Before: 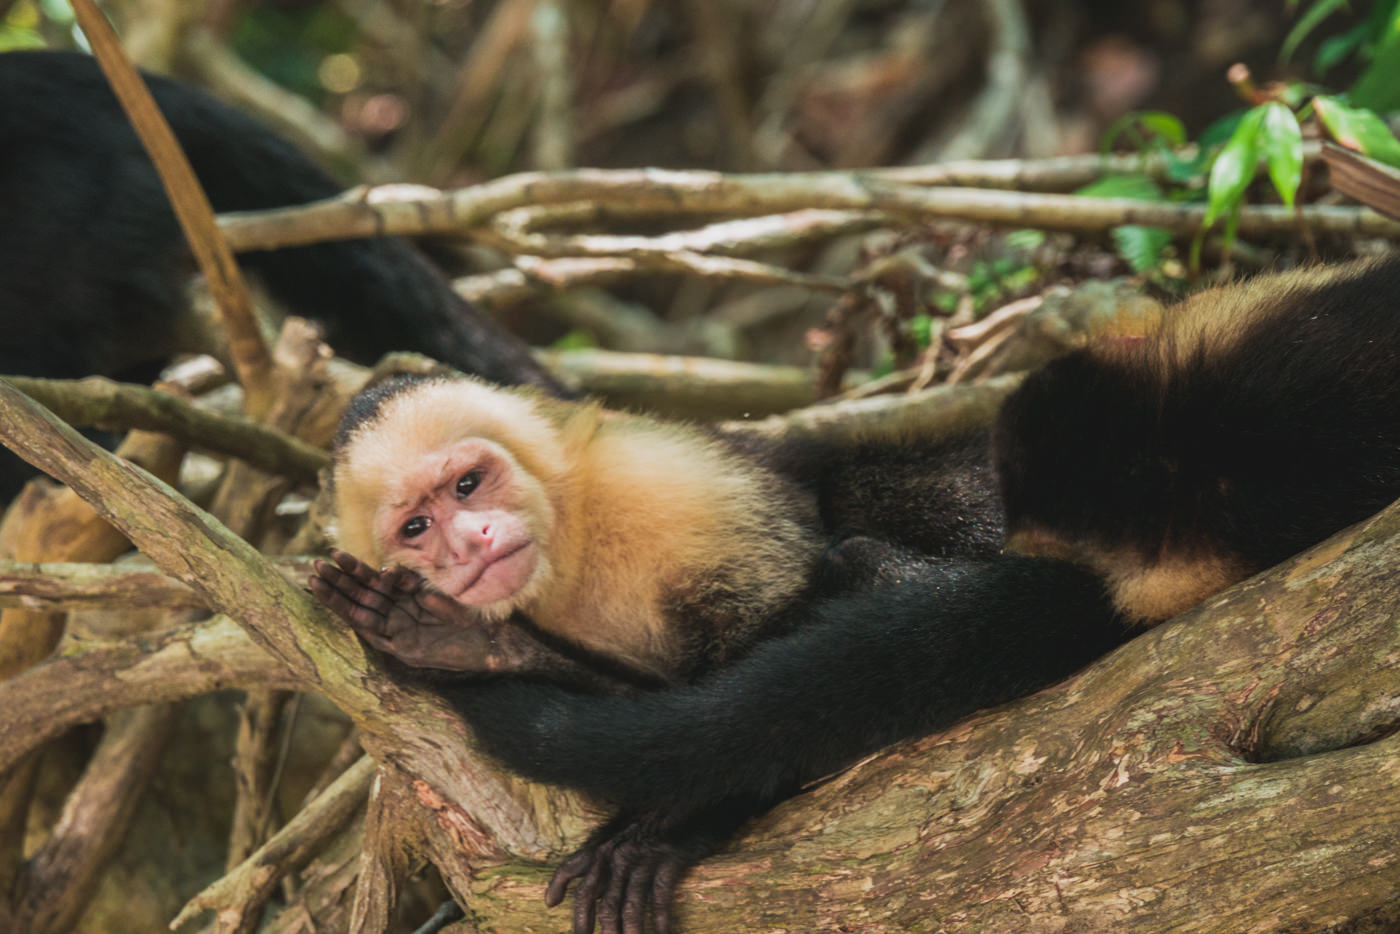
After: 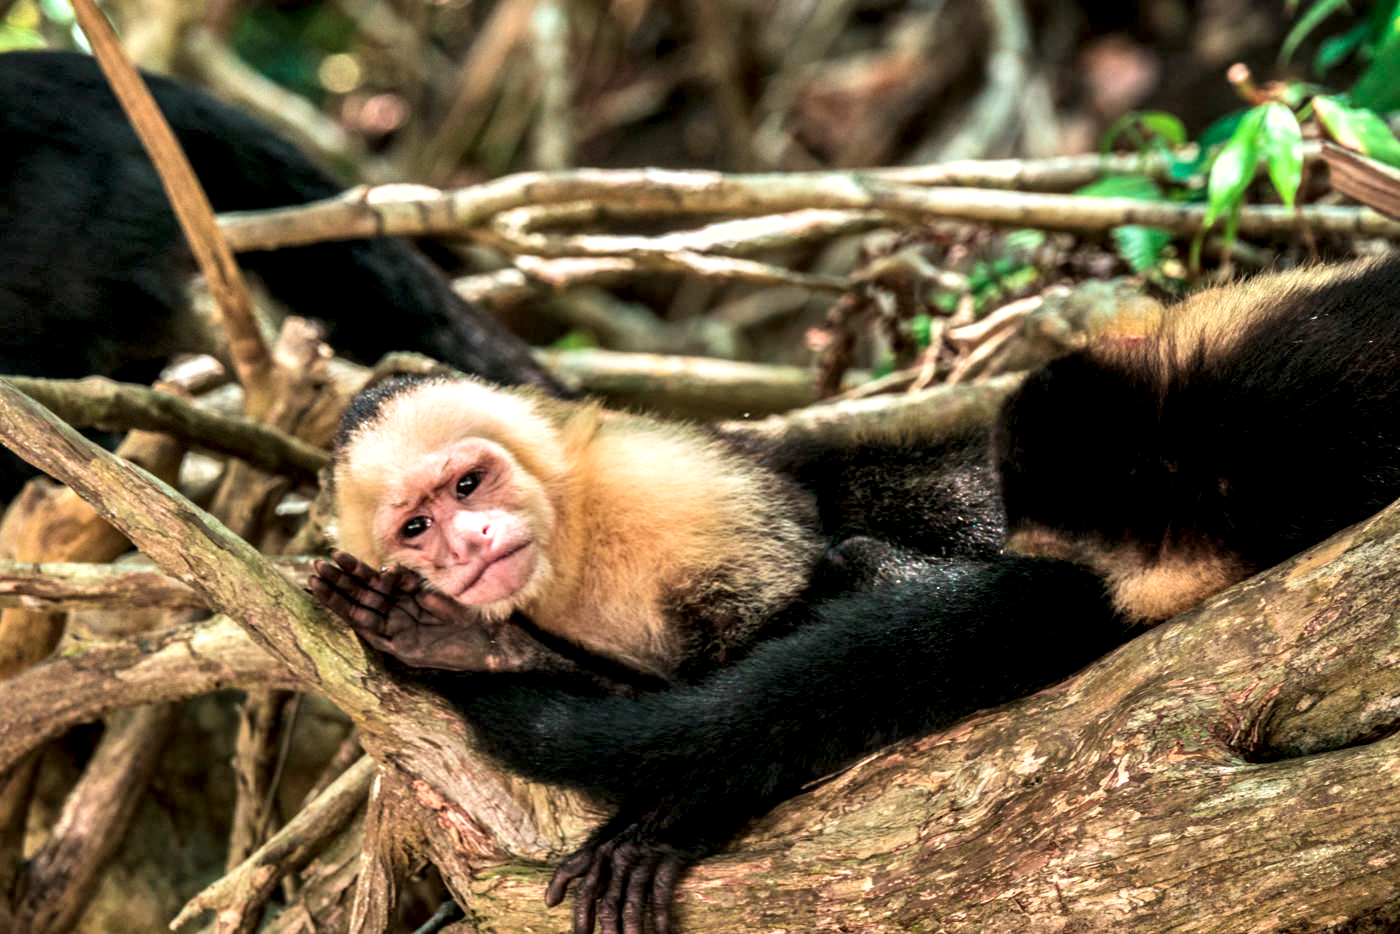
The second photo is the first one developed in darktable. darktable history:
sharpen: radius 5.325, amount 0.312, threshold 26.433
local contrast: highlights 80%, shadows 57%, detail 175%, midtone range 0.602
color reconstruction: threshold 112.74, spatial extent 487.26, range extent 12.1
shadows and highlights: radius 133.83, soften with gaussian
